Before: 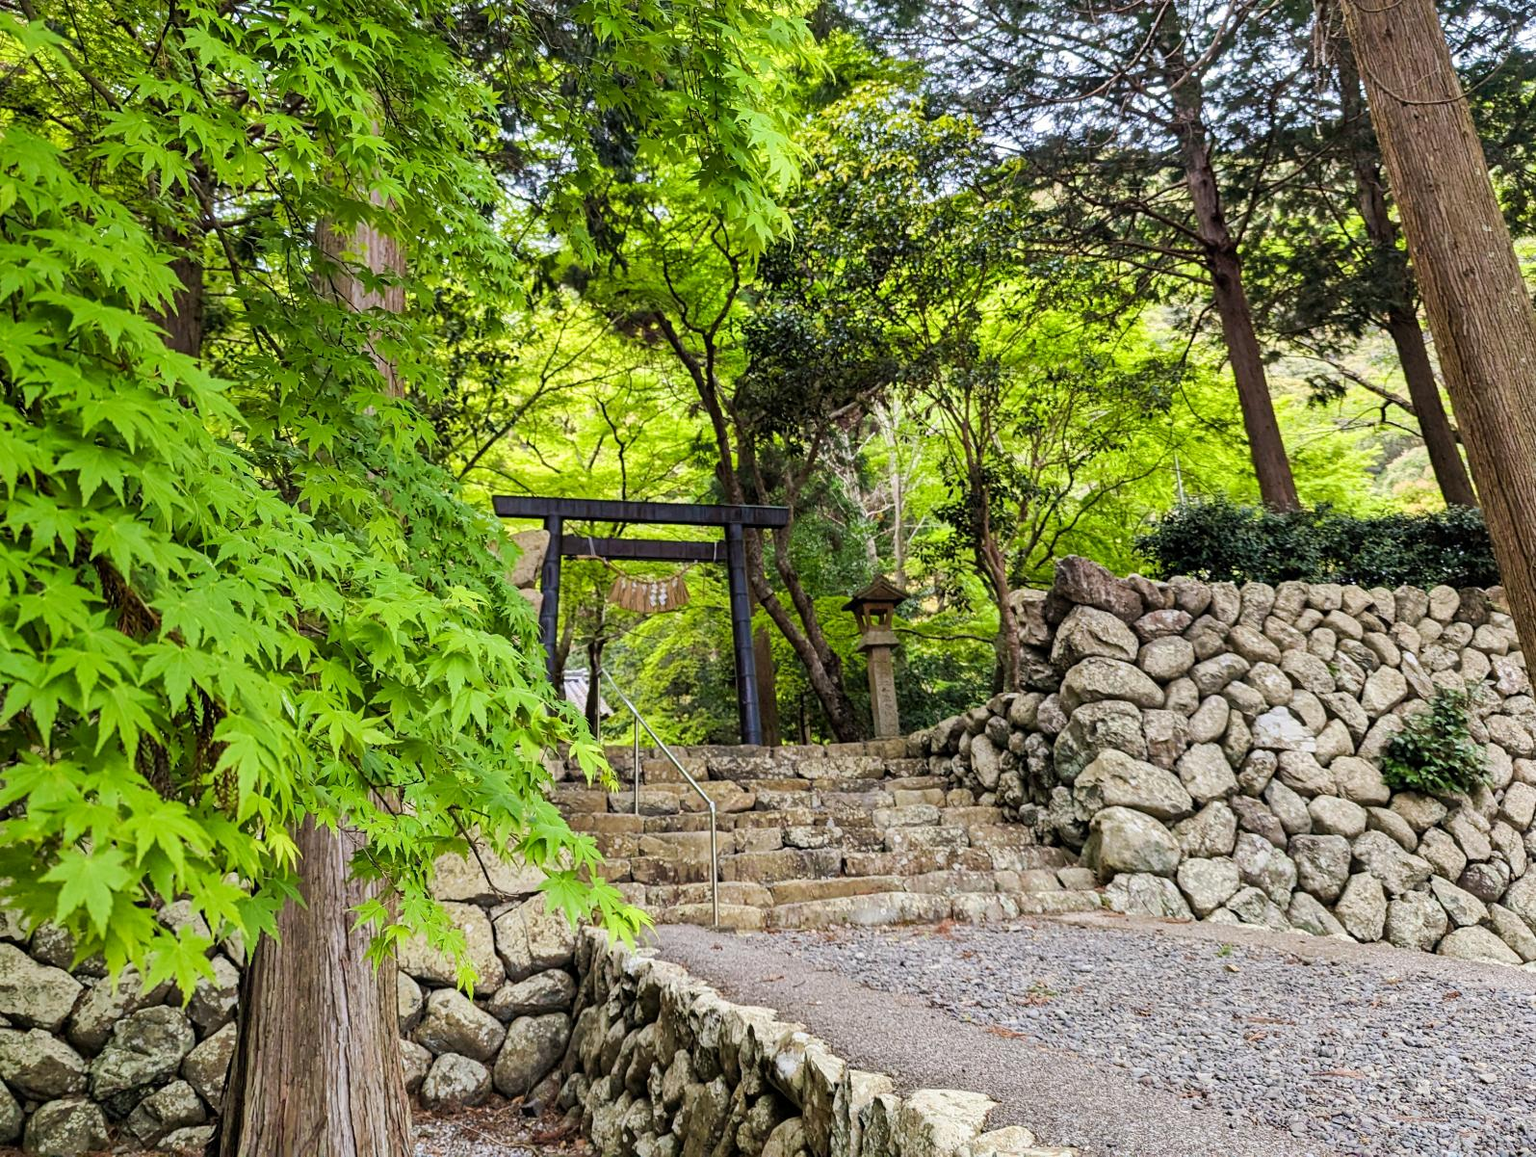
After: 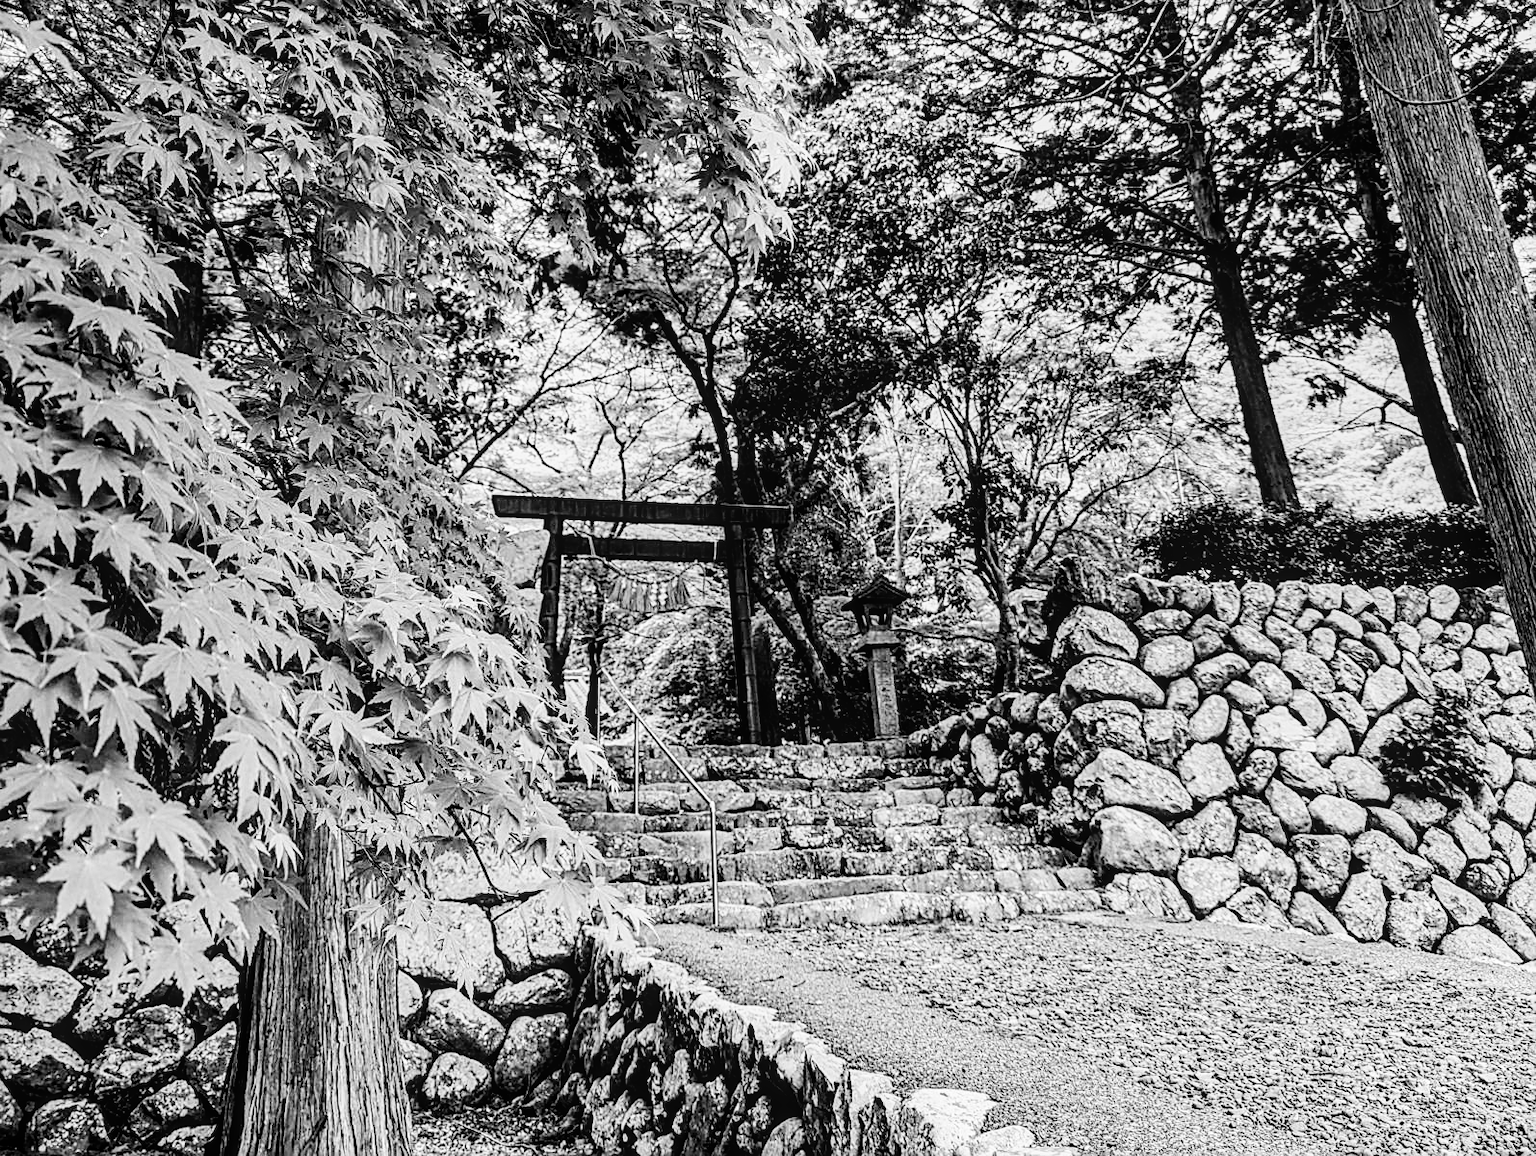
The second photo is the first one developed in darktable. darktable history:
filmic rgb: black relative exposure -5.14 EV, white relative exposure 3.52 EV, hardness 3.19, contrast 1.387, highlights saturation mix -48.91%, add noise in highlights 0.001, preserve chrominance no, color science v3 (2019), use custom middle-gray values true, contrast in highlights soft
sharpen: on, module defaults
local contrast: on, module defaults
tone equalizer: -8 EV -0.733 EV, -7 EV -0.727 EV, -6 EV -0.613 EV, -5 EV -0.369 EV, -3 EV 0.375 EV, -2 EV 0.6 EV, -1 EV 0.693 EV, +0 EV 0.722 EV, edges refinement/feathering 500, mask exposure compensation -1.57 EV, preserve details no
